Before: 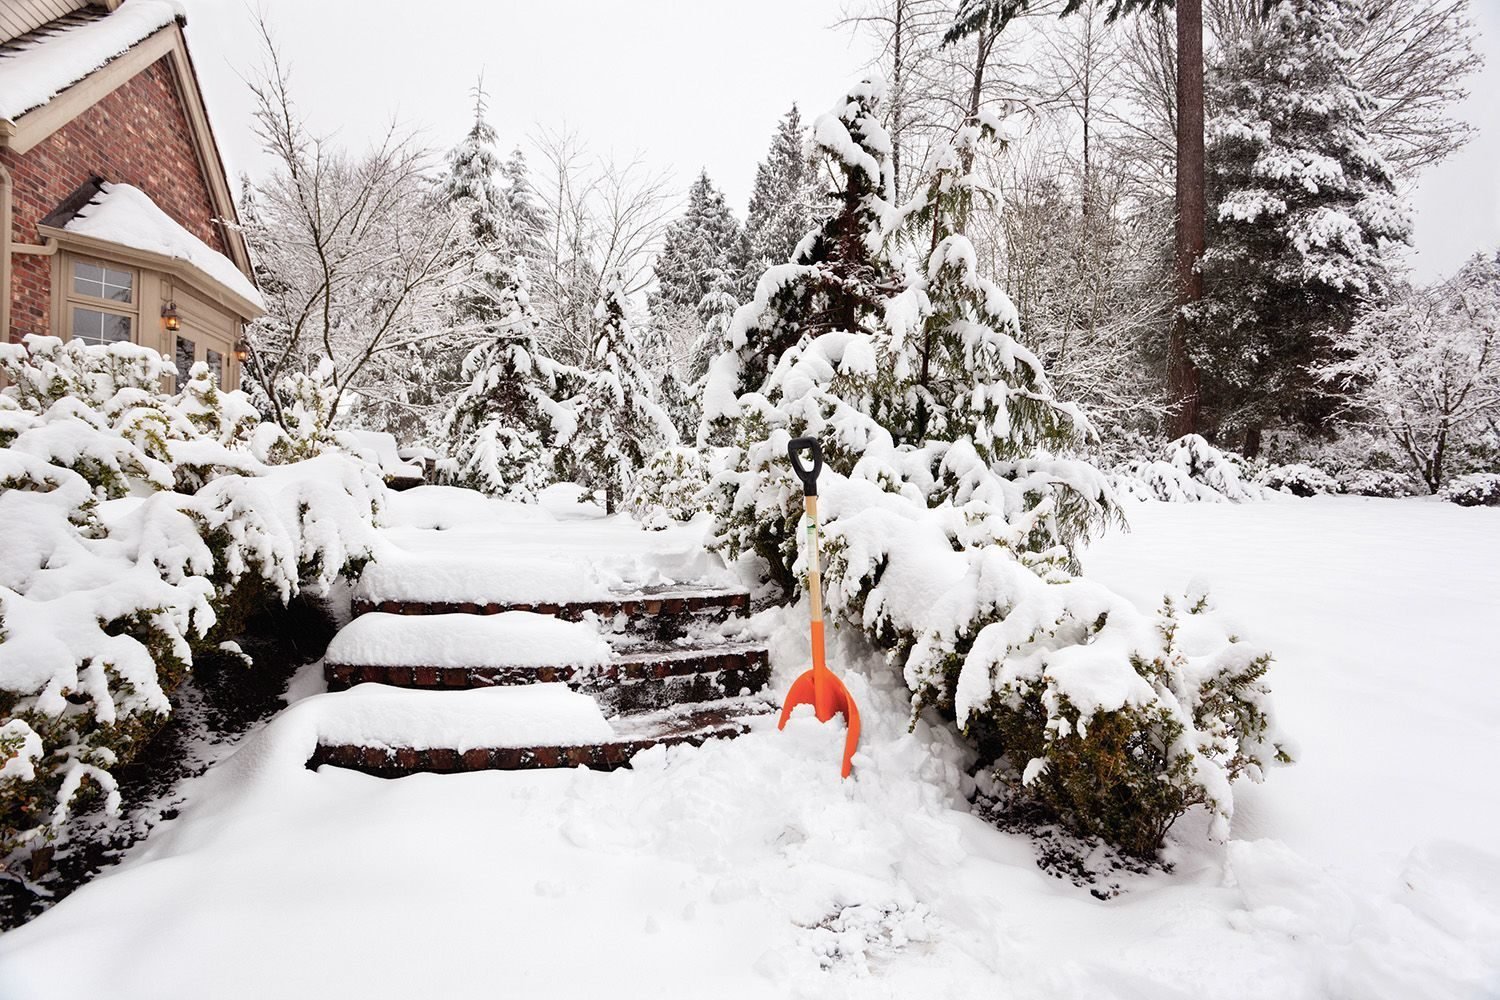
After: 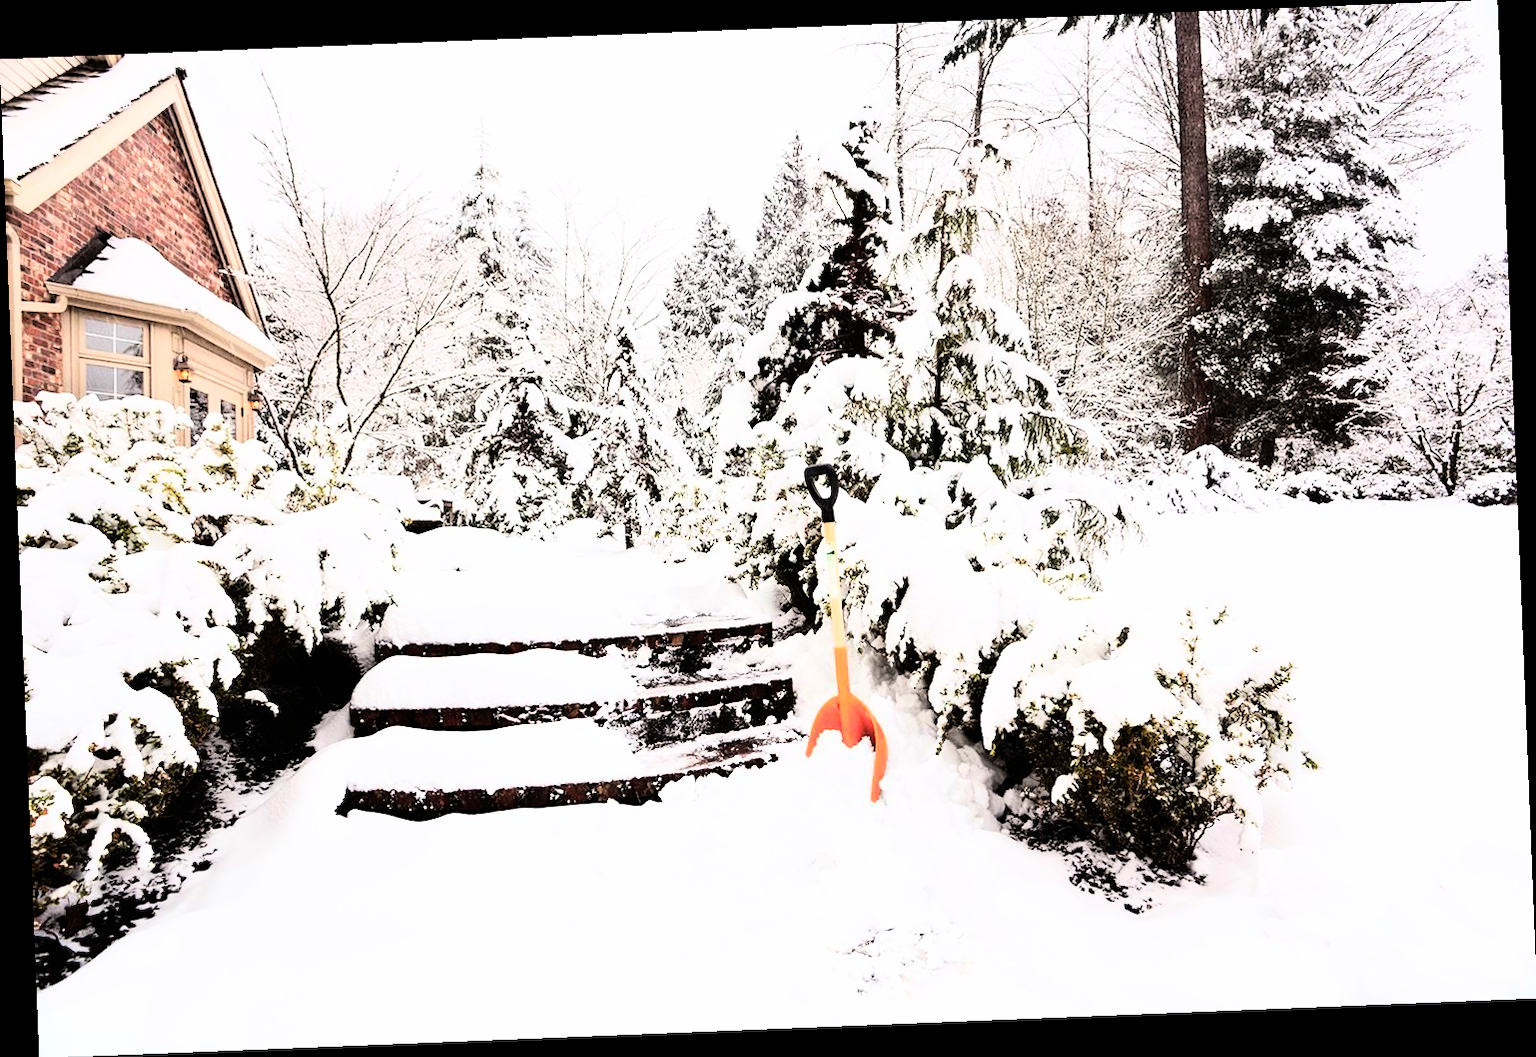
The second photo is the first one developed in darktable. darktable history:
rotate and perspective: rotation -2.29°, automatic cropping off
rgb curve: curves: ch0 [(0, 0) (0.21, 0.15) (0.24, 0.21) (0.5, 0.75) (0.75, 0.96) (0.89, 0.99) (1, 1)]; ch1 [(0, 0.02) (0.21, 0.13) (0.25, 0.2) (0.5, 0.67) (0.75, 0.9) (0.89, 0.97) (1, 1)]; ch2 [(0, 0.02) (0.21, 0.13) (0.25, 0.2) (0.5, 0.67) (0.75, 0.9) (0.89, 0.97) (1, 1)], compensate middle gray true
